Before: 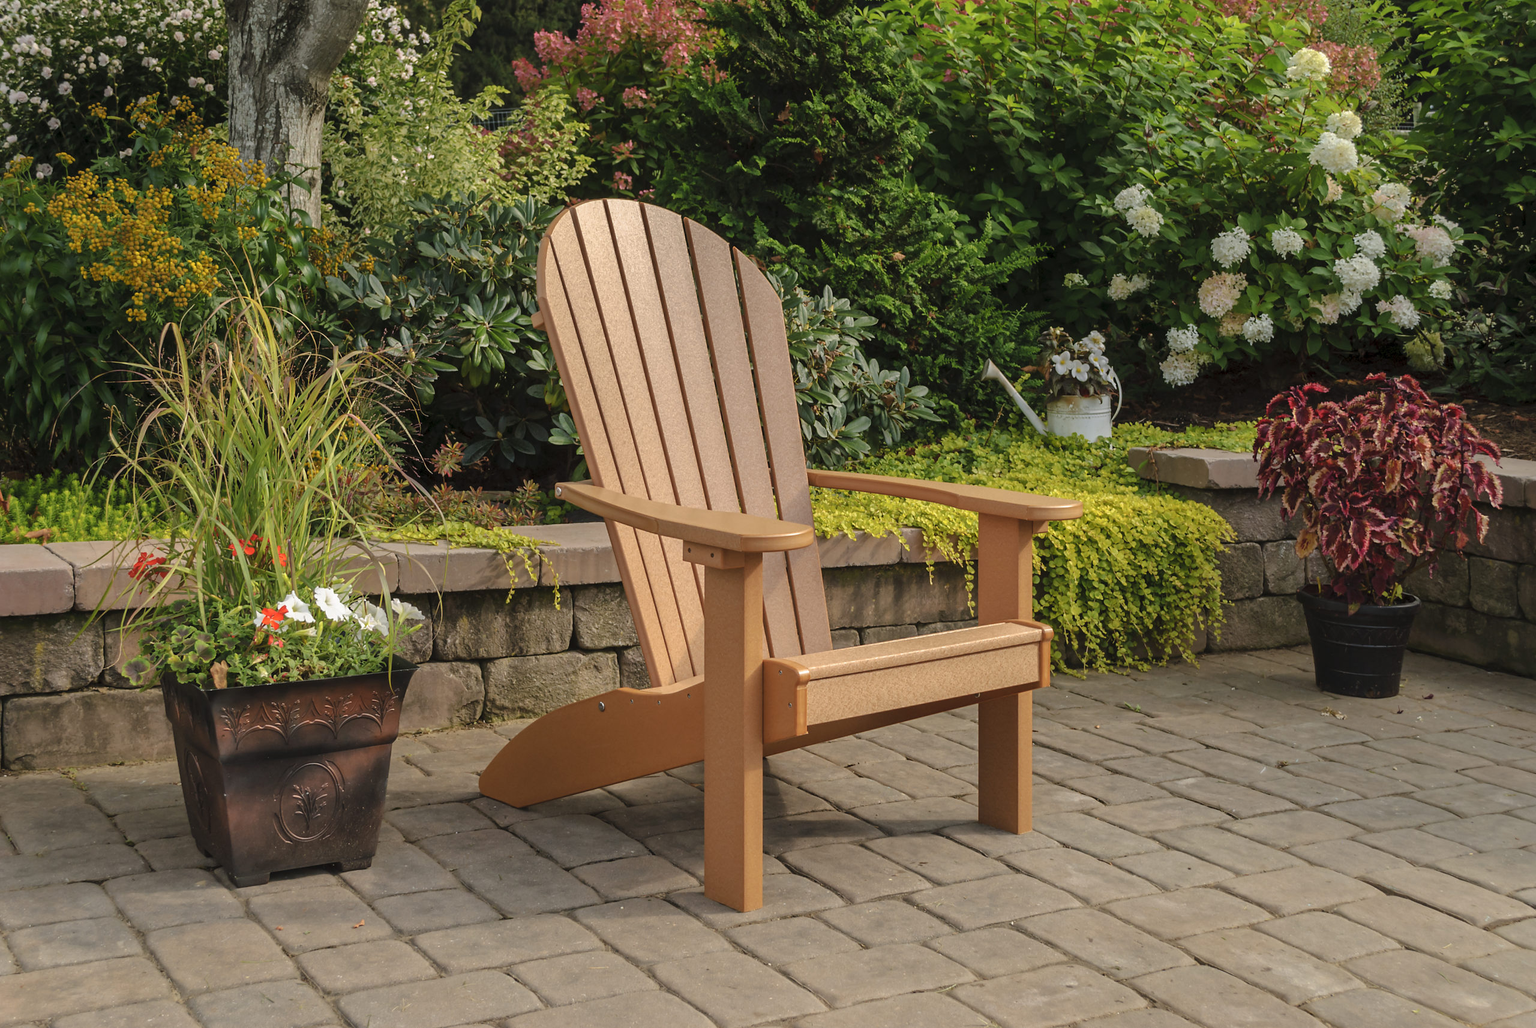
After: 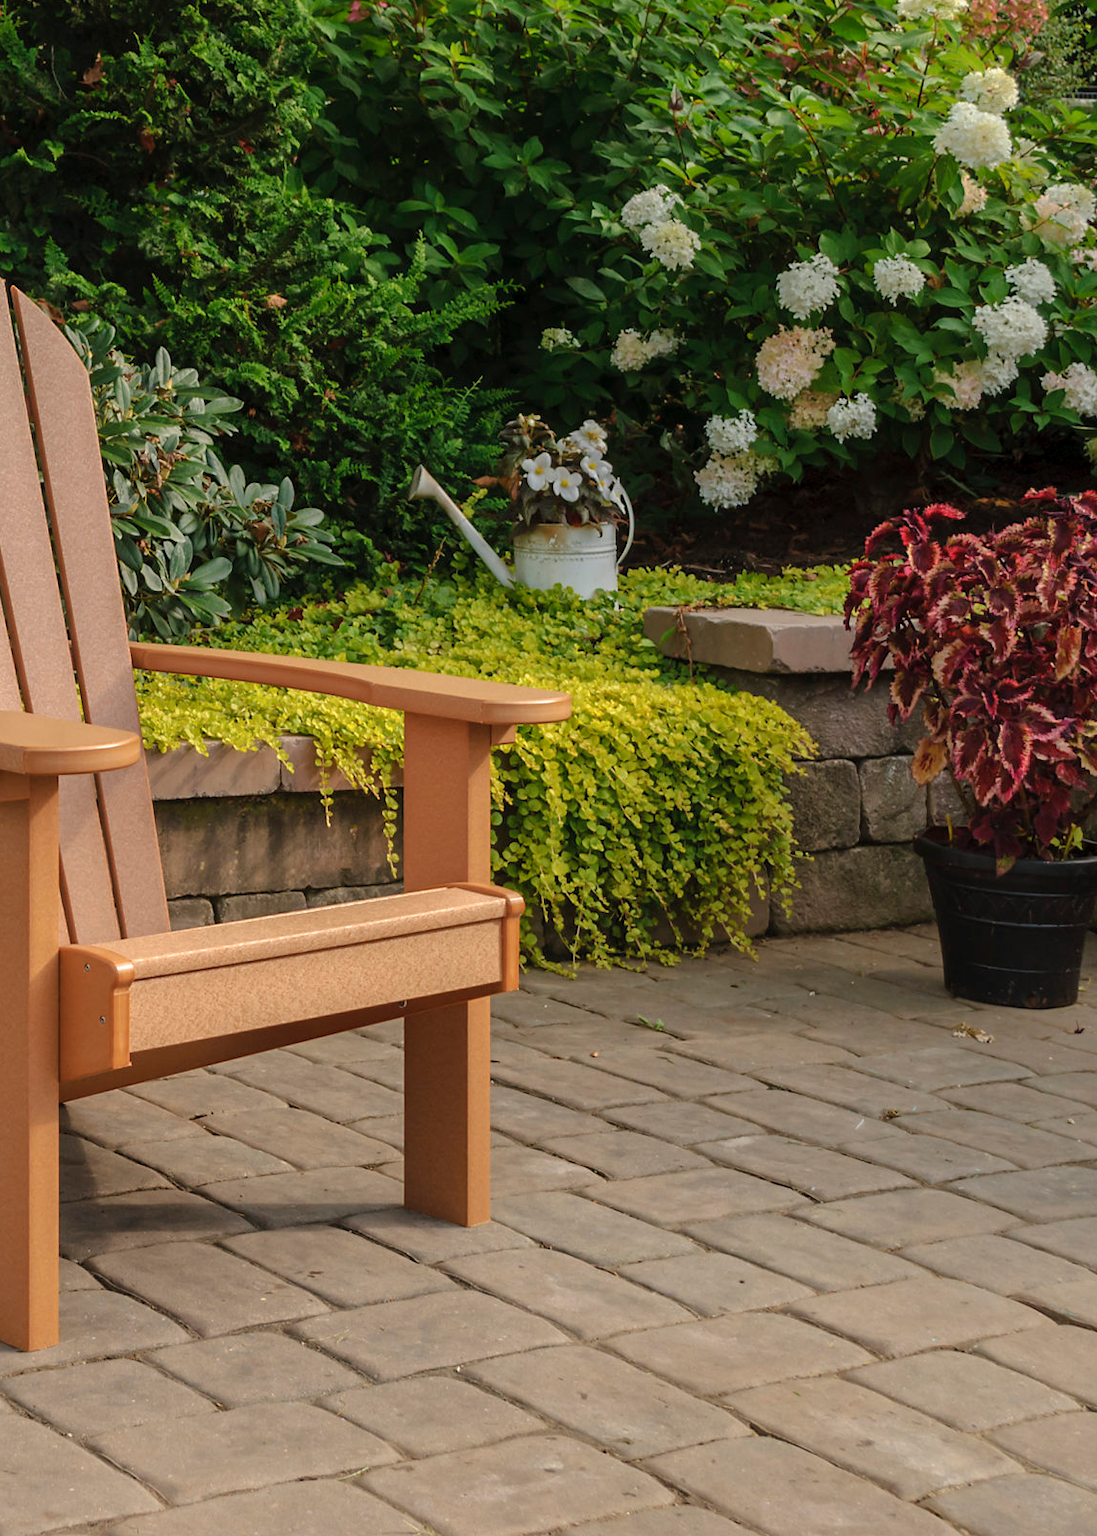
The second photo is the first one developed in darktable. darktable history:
crop: left 47.298%, top 6.679%, right 8.071%
